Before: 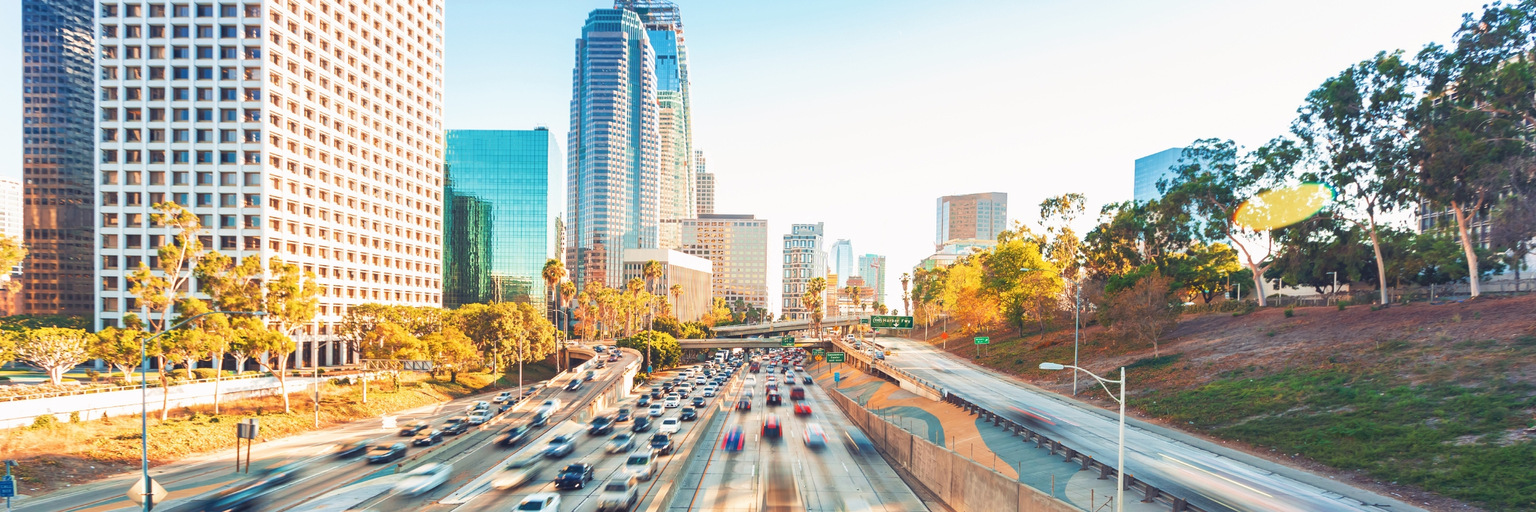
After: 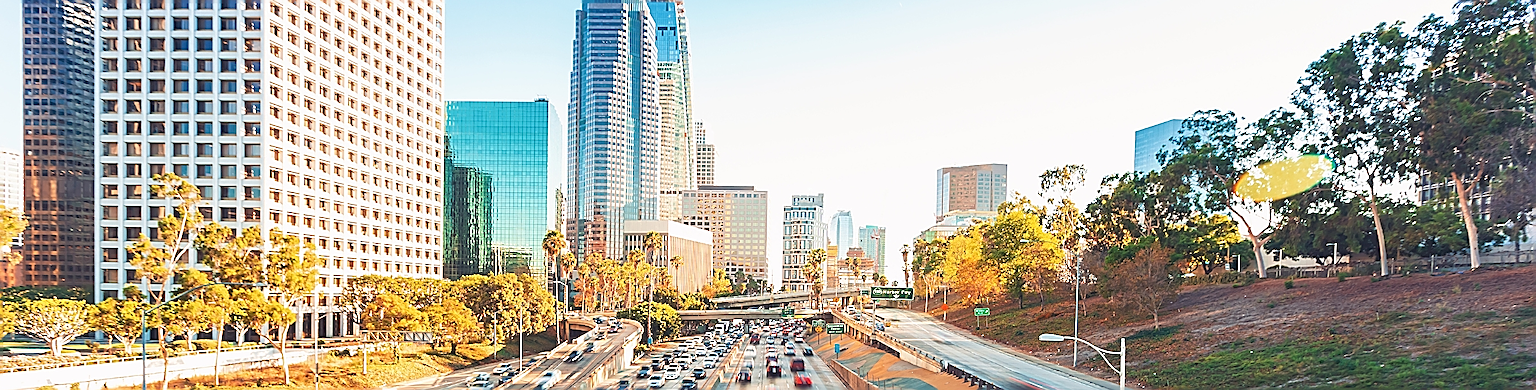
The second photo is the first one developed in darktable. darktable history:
sharpen: amount 1.863
crop: top 5.726%, bottom 17.989%
